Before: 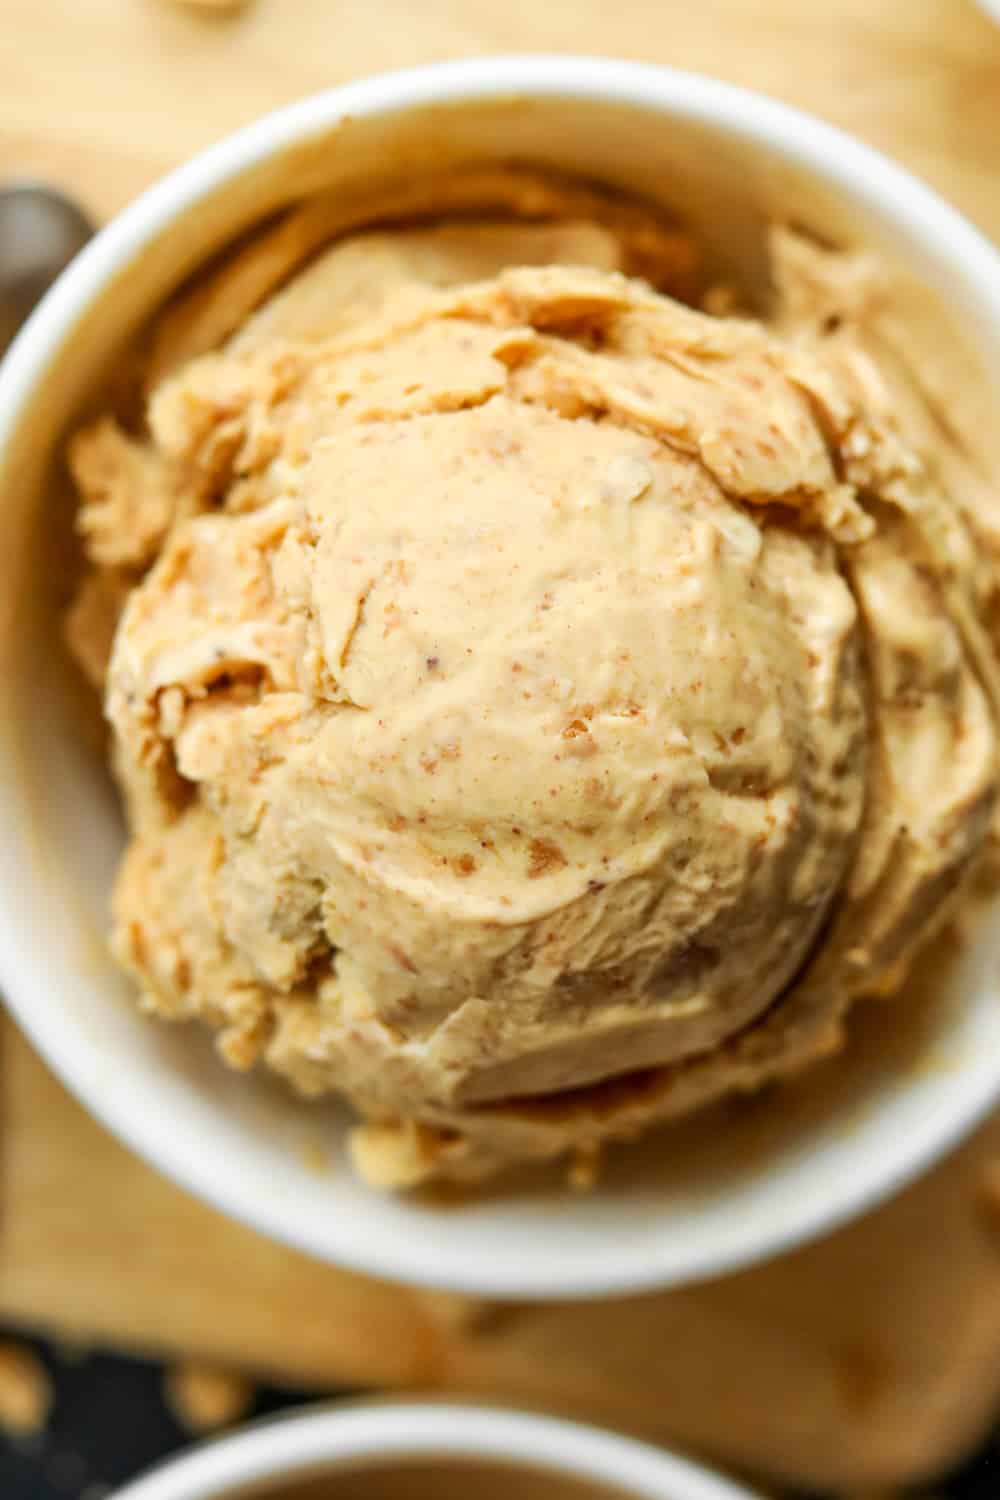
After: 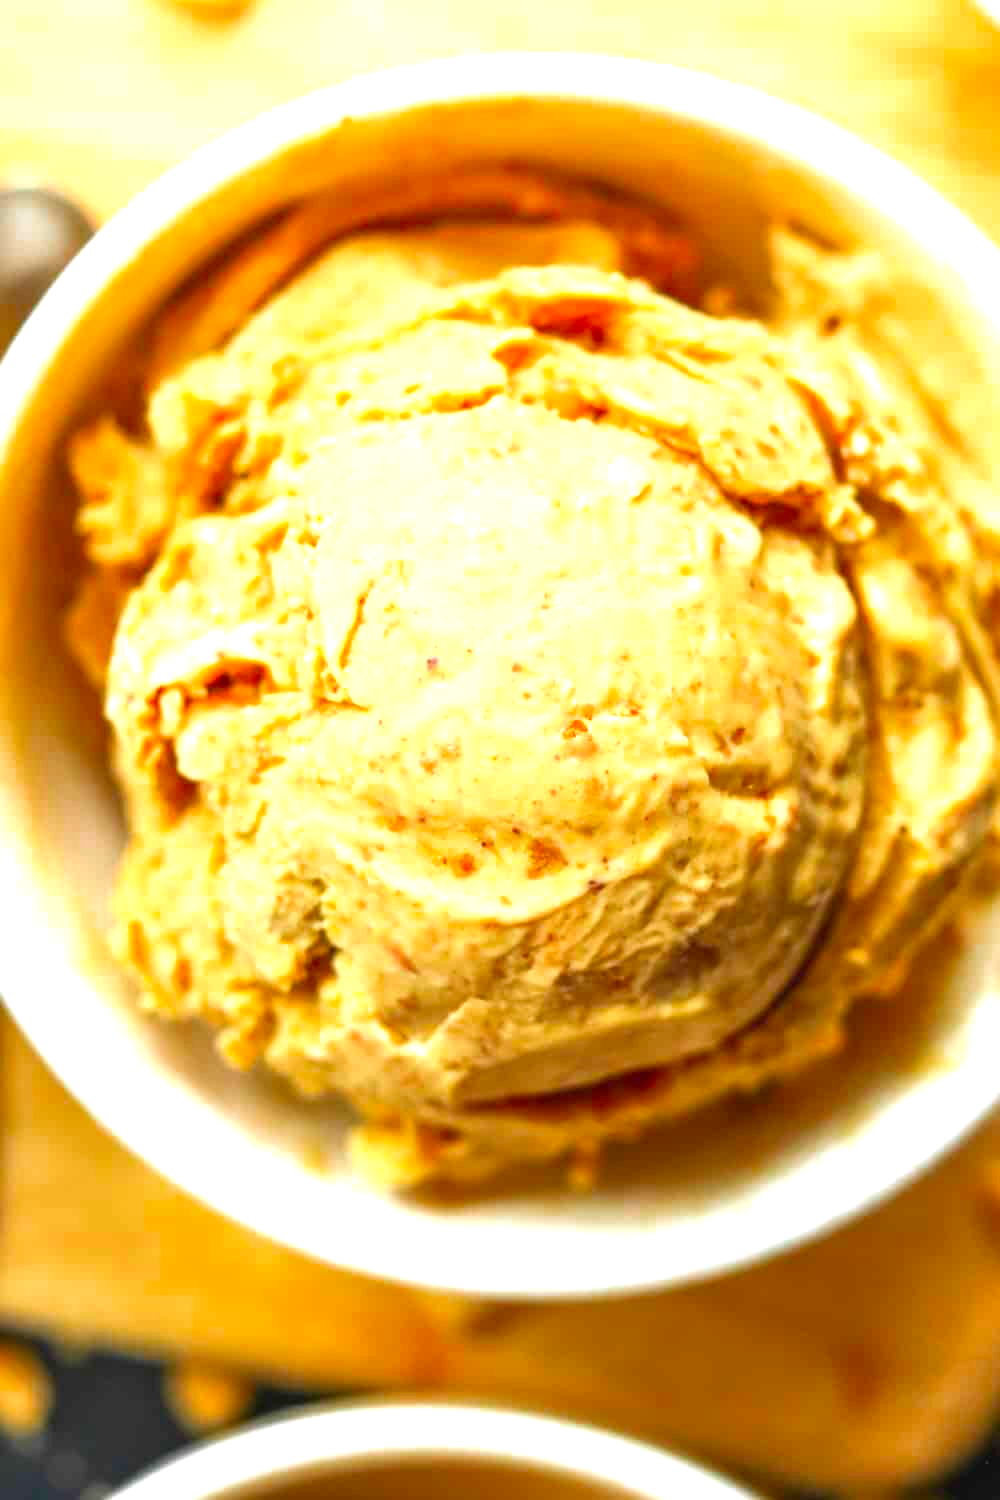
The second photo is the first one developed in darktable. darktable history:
exposure: black level correction -0.002, exposure 1.35 EV, compensate highlight preservation false
color zones: curves: ch0 [(0, 0.425) (0.143, 0.422) (0.286, 0.42) (0.429, 0.419) (0.571, 0.419) (0.714, 0.42) (0.857, 0.422) (1, 0.425)]; ch1 [(0, 0.666) (0.143, 0.669) (0.286, 0.671) (0.429, 0.67) (0.571, 0.67) (0.714, 0.67) (0.857, 0.67) (1, 0.666)]
